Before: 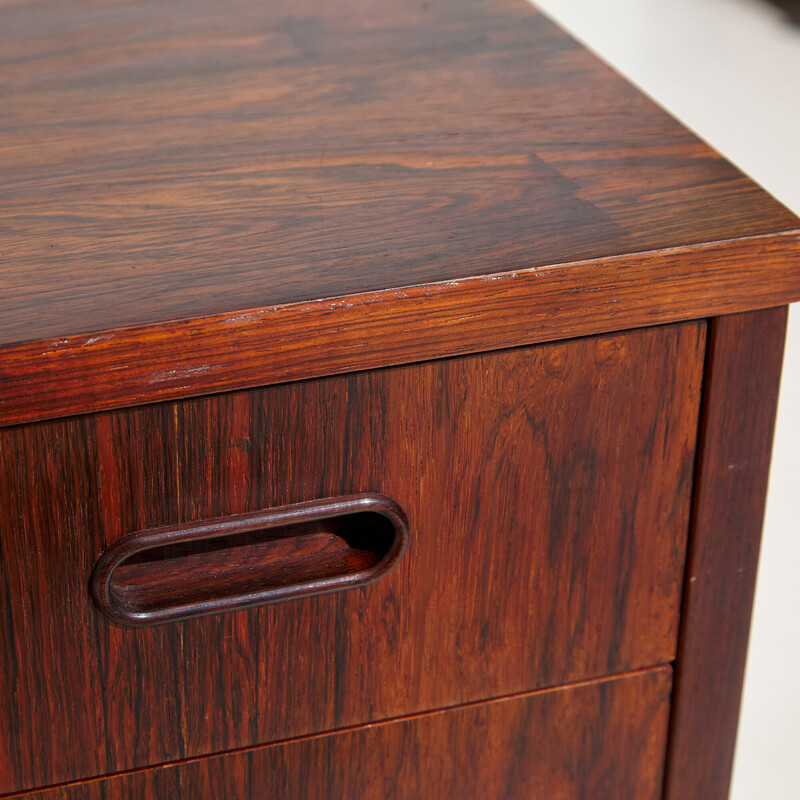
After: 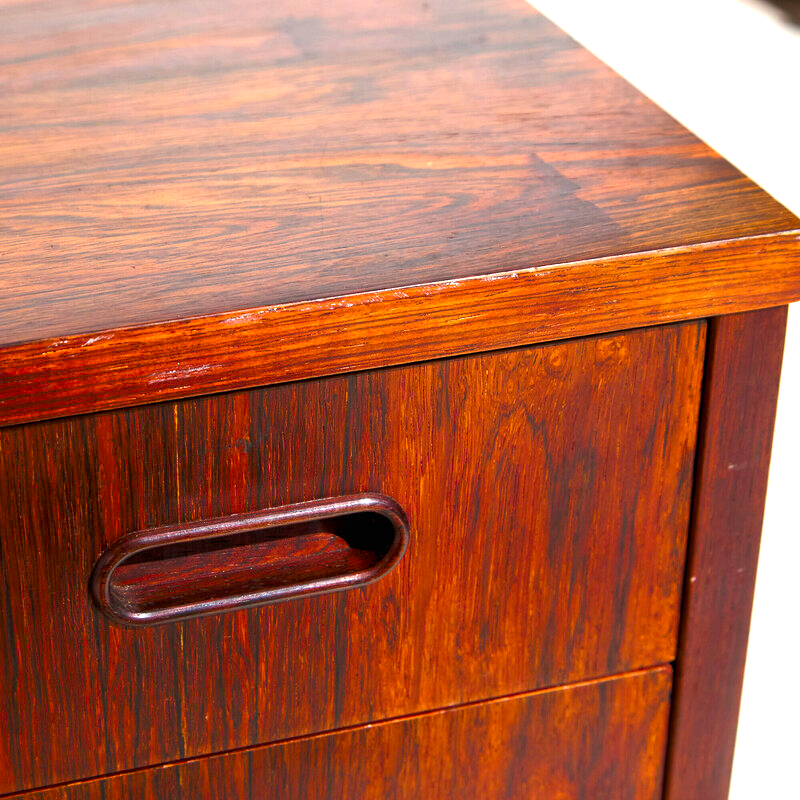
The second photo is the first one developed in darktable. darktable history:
color balance rgb: perceptual saturation grading › global saturation 24.978%, perceptual saturation grading › highlights -50.523%, perceptual saturation grading › shadows 30.765%, perceptual brilliance grading › global brilliance 30.441%, perceptual brilliance grading › highlights 12.707%, perceptual brilliance grading › mid-tones 24.004%, global vibrance 20%
